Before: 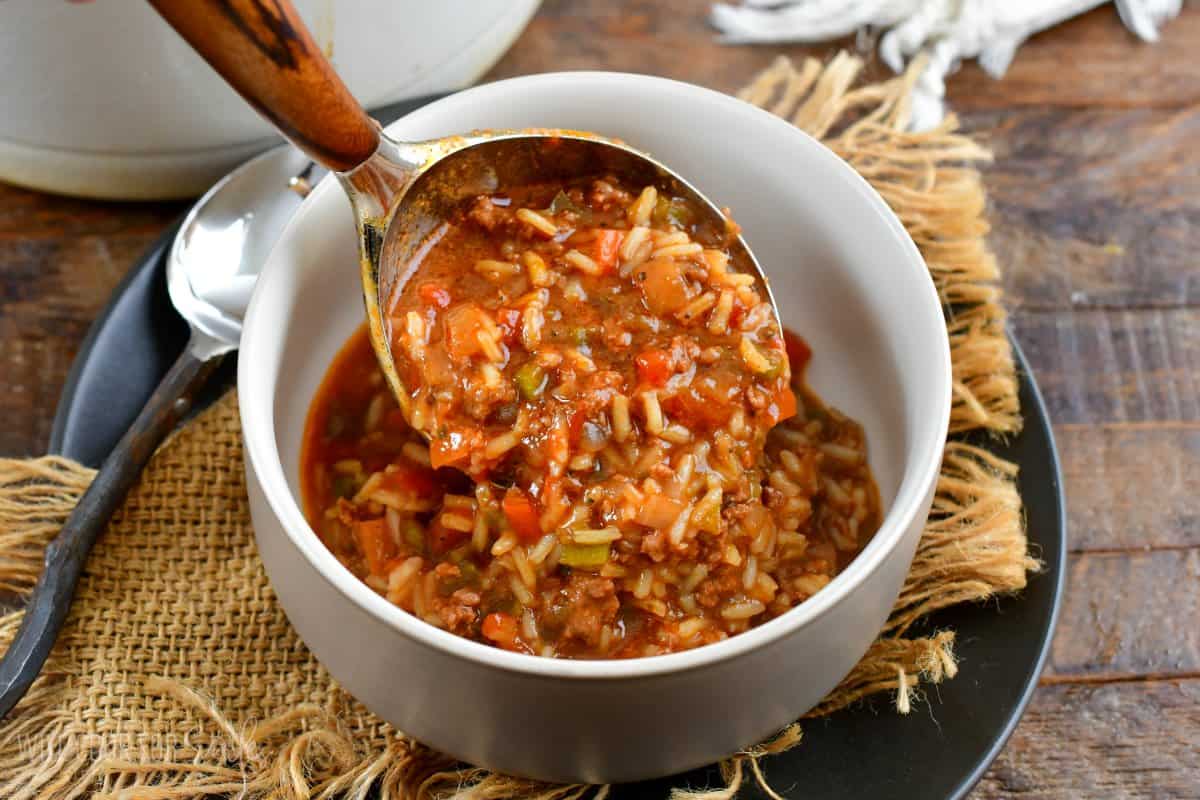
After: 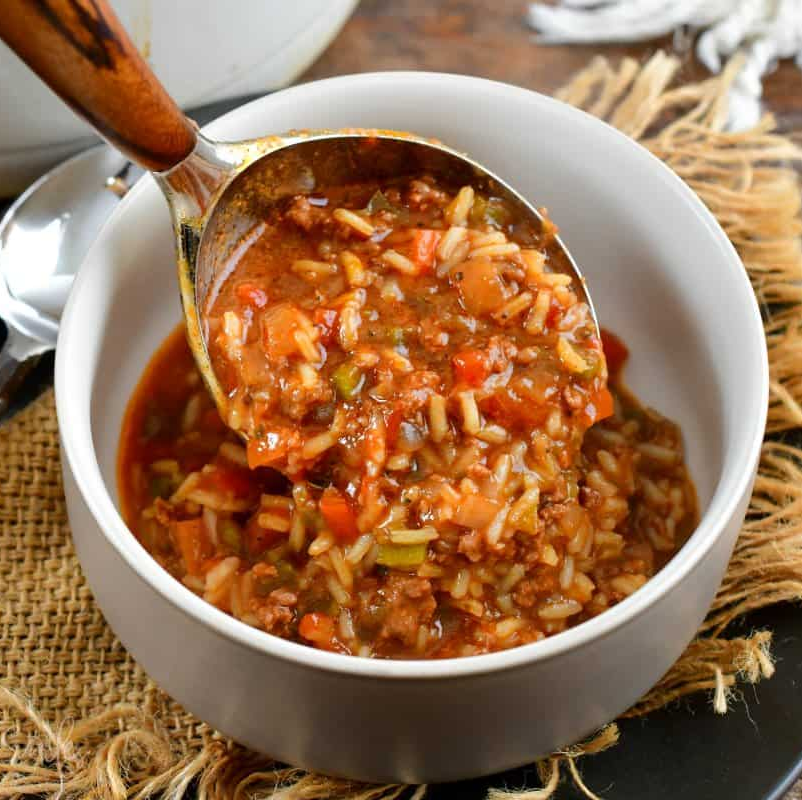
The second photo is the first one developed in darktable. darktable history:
crop and rotate: left 15.263%, right 17.873%
